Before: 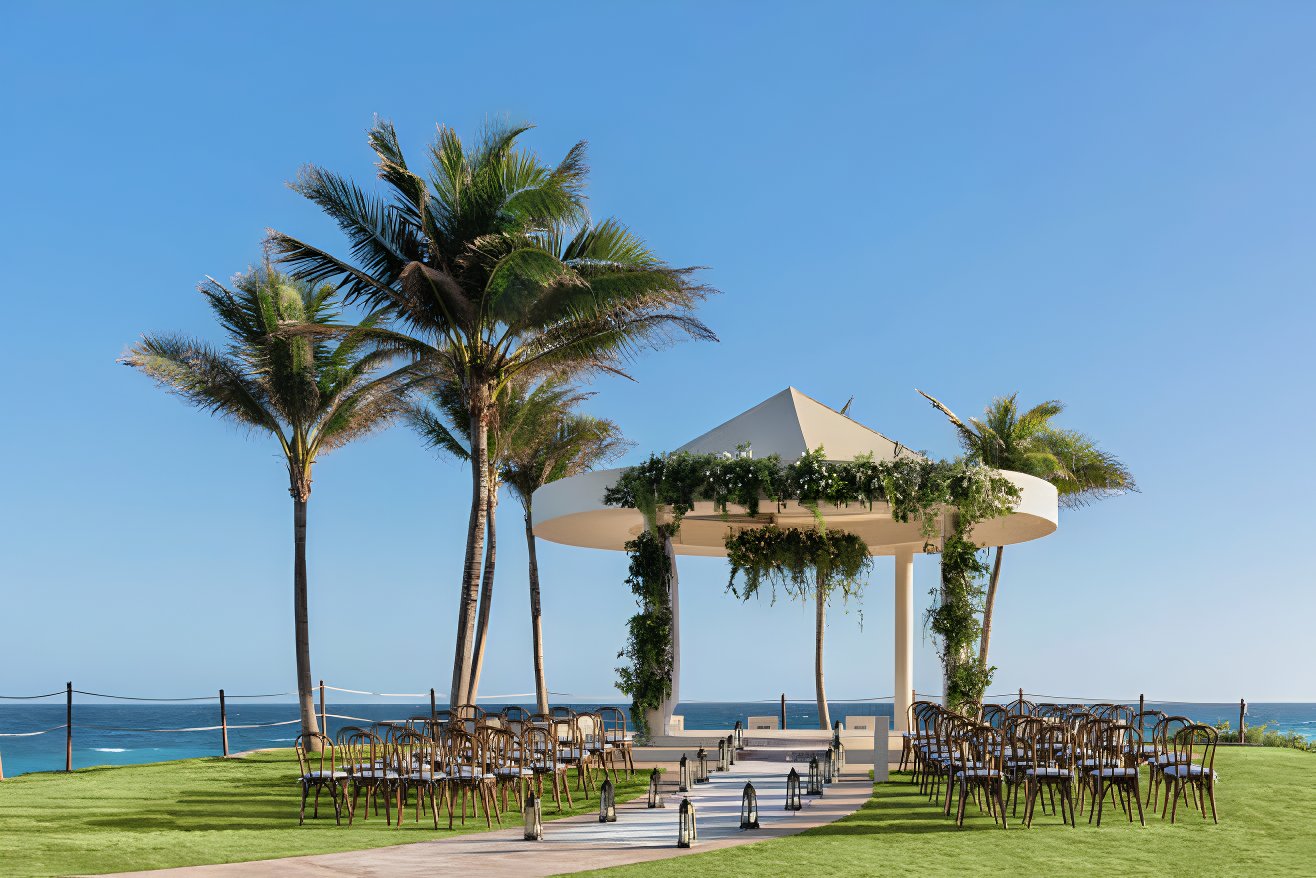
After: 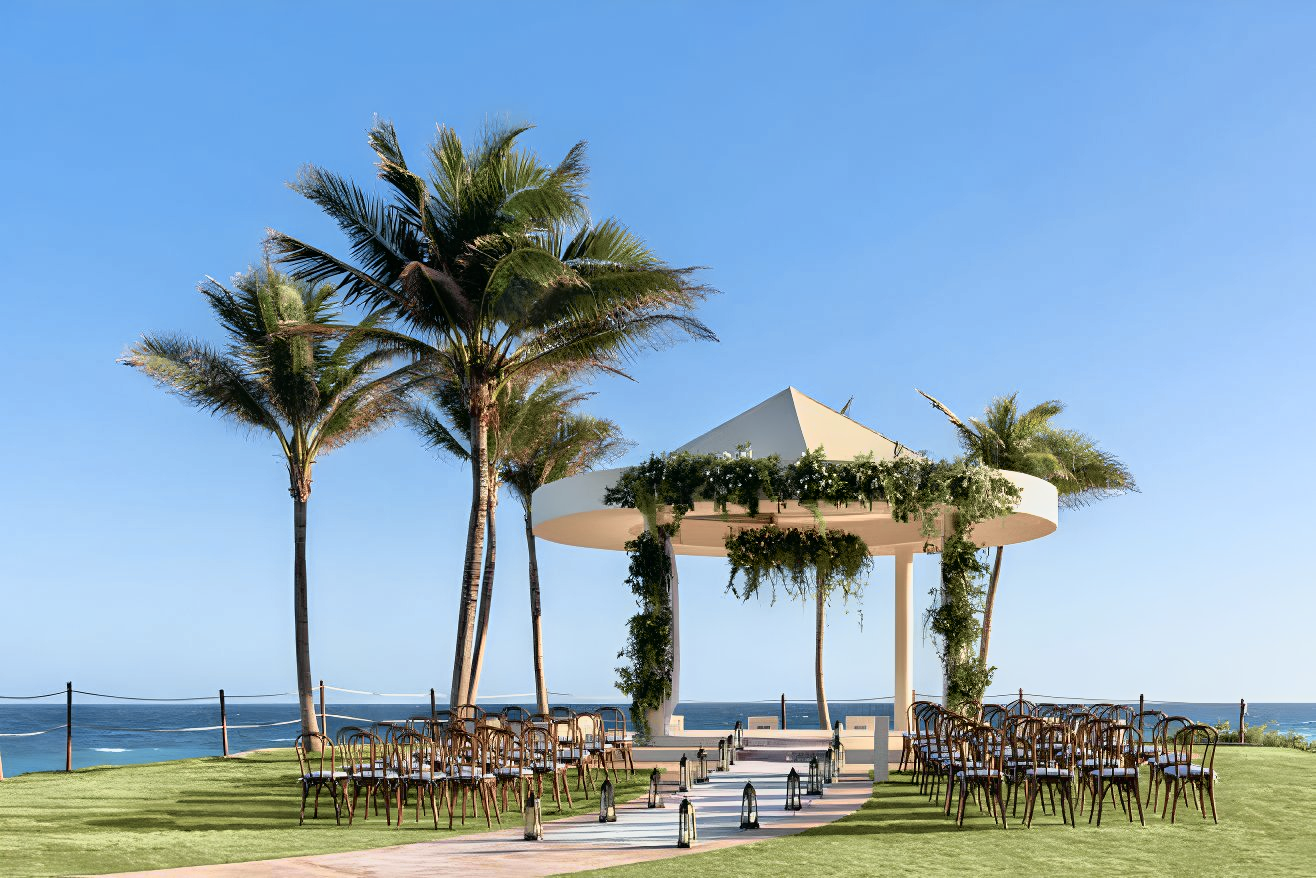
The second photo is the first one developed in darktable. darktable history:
tone curve: curves: ch0 [(0, 0) (0.105, 0.068) (0.181, 0.185) (0.28, 0.291) (0.384, 0.404) (0.485, 0.531) (0.638, 0.681) (0.795, 0.879) (1, 0.977)]; ch1 [(0, 0) (0.161, 0.092) (0.35, 0.33) (0.379, 0.401) (0.456, 0.469) (0.504, 0.5) (0.512, 0.514) (0.58, 0.597) (0.635, 0.646) (1, 1)]; ch2 [(0, 0) (0.371, 0.362) (0.437, 0.437) (0.5, 0.5) (0.53, 0.523) (0.56, 0.58) (0.622, 0.606) (1, 1)], color space Lab, independent channels, preserve colors none
